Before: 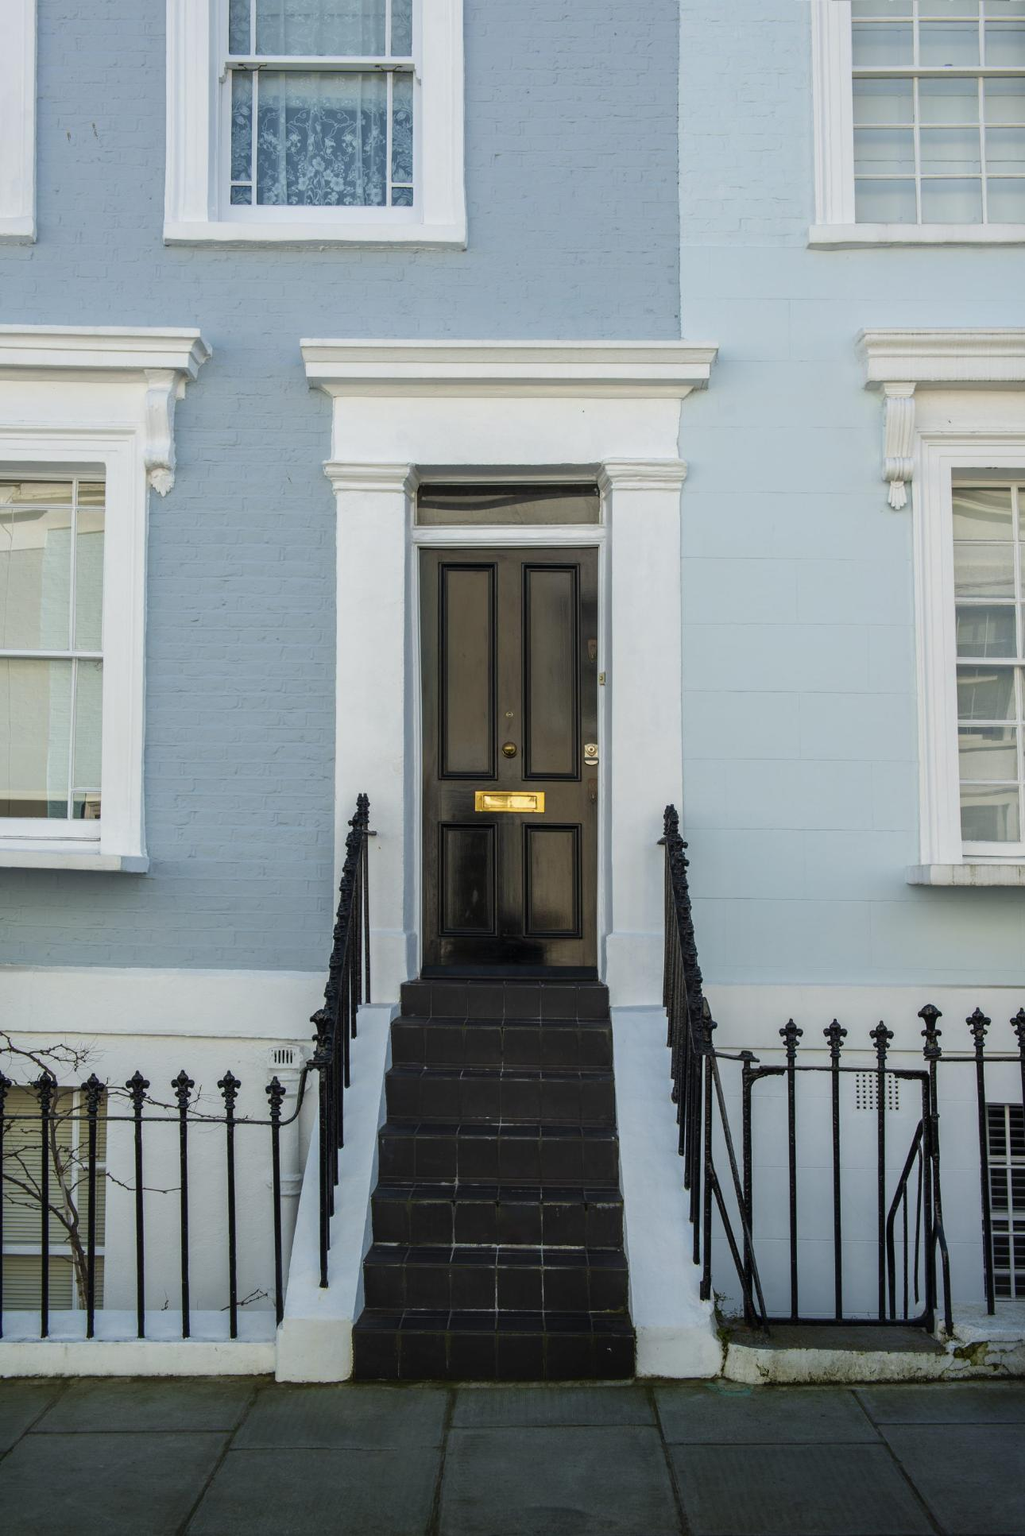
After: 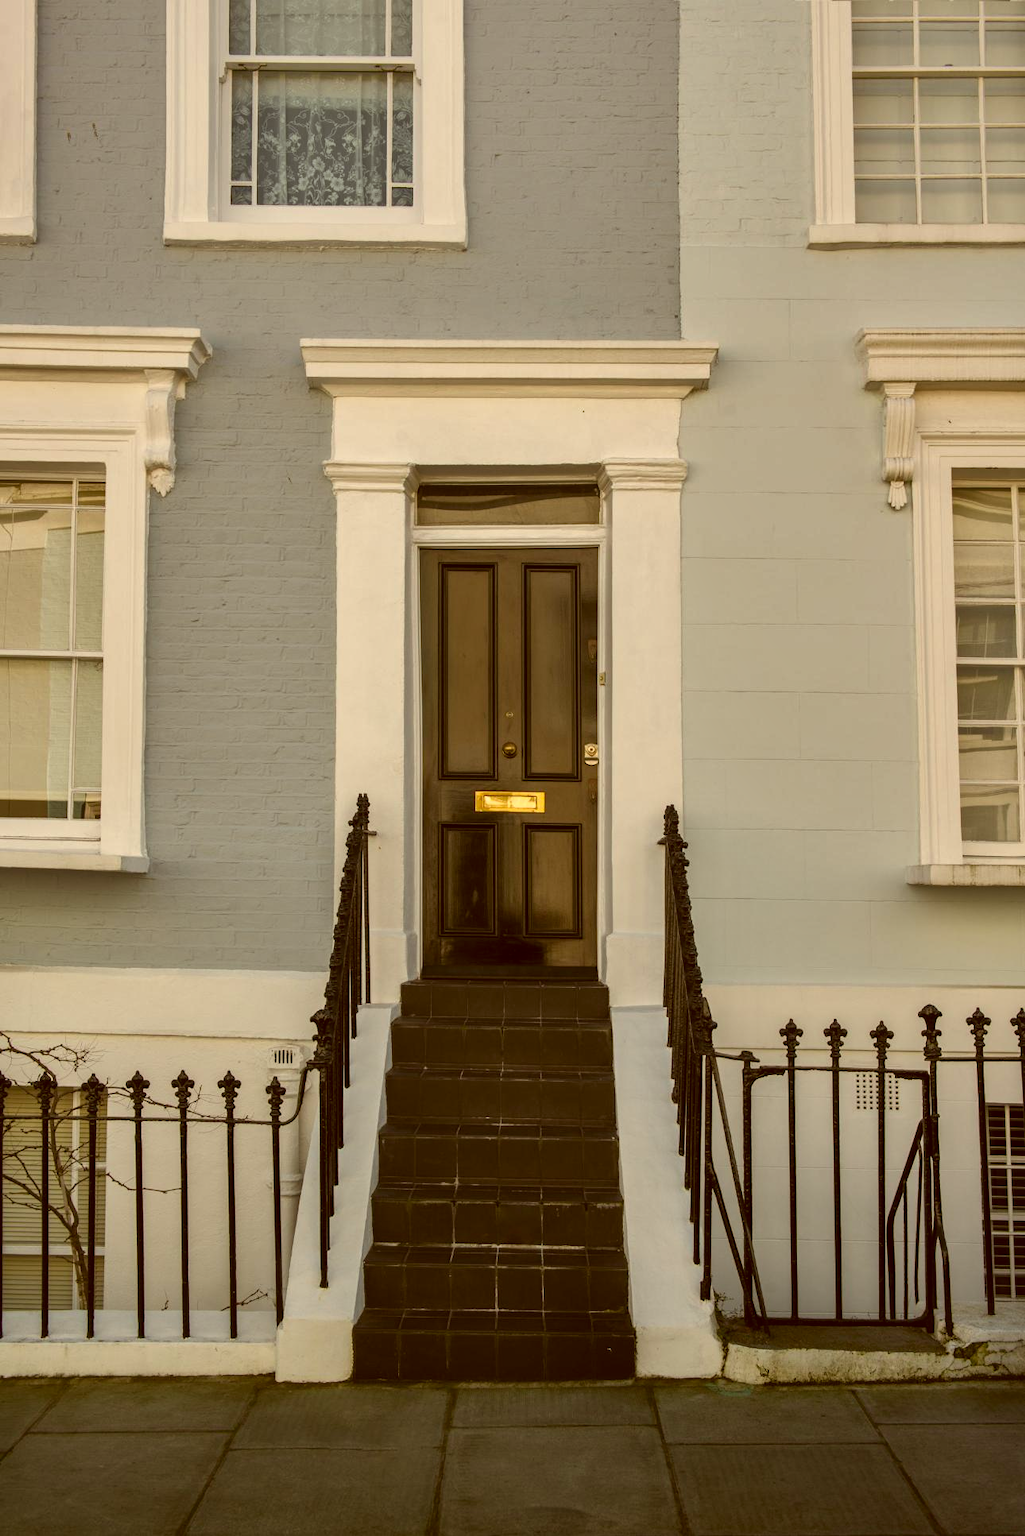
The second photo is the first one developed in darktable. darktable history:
white balance: red 1.127, blue 0.943
shadows and highlights: radius 108.52, shadows 23.73, highlights -59.32, low approximation 0.01, soften with gaussian
color correction: highlights a* -5.3, highlights b* 9.8, shadows a* 9.8, shadows b* 24.26
